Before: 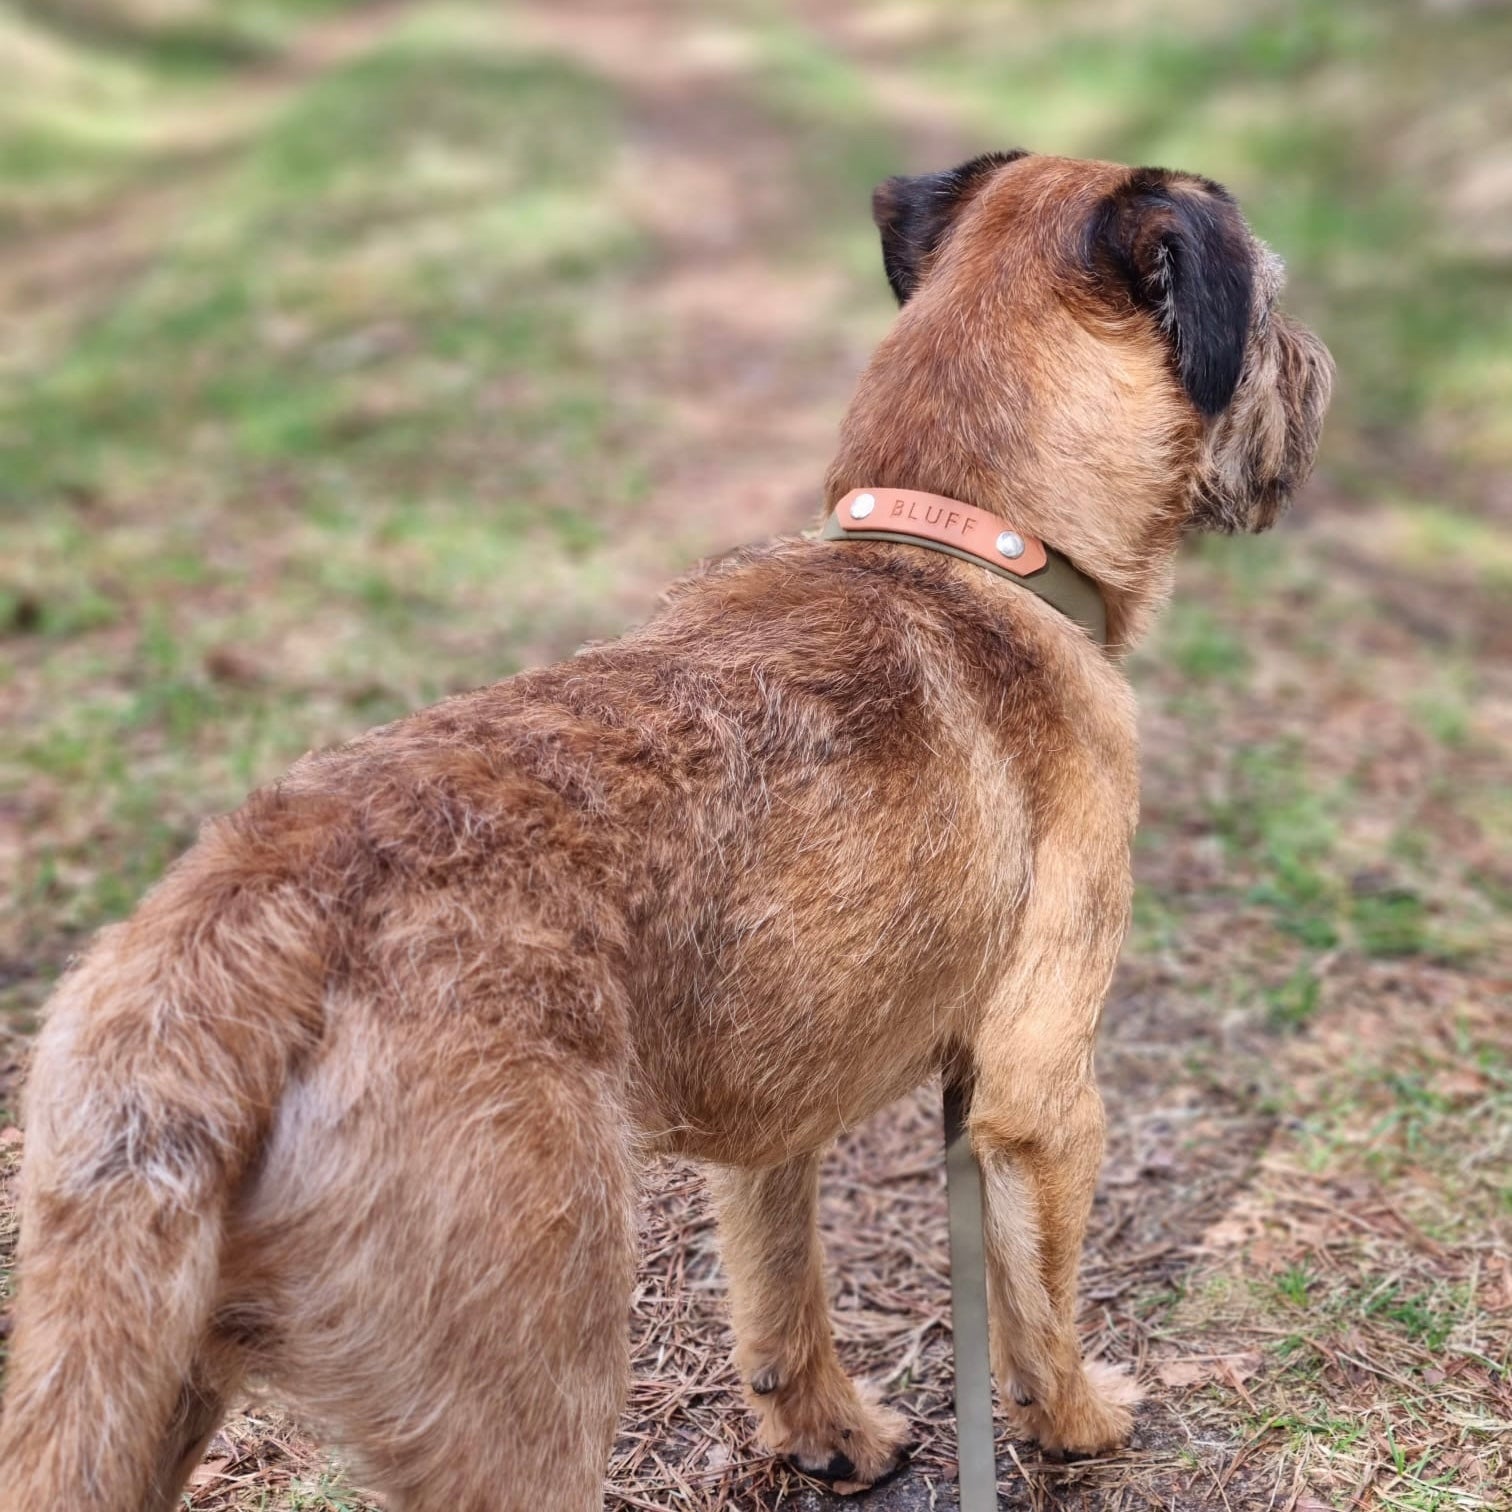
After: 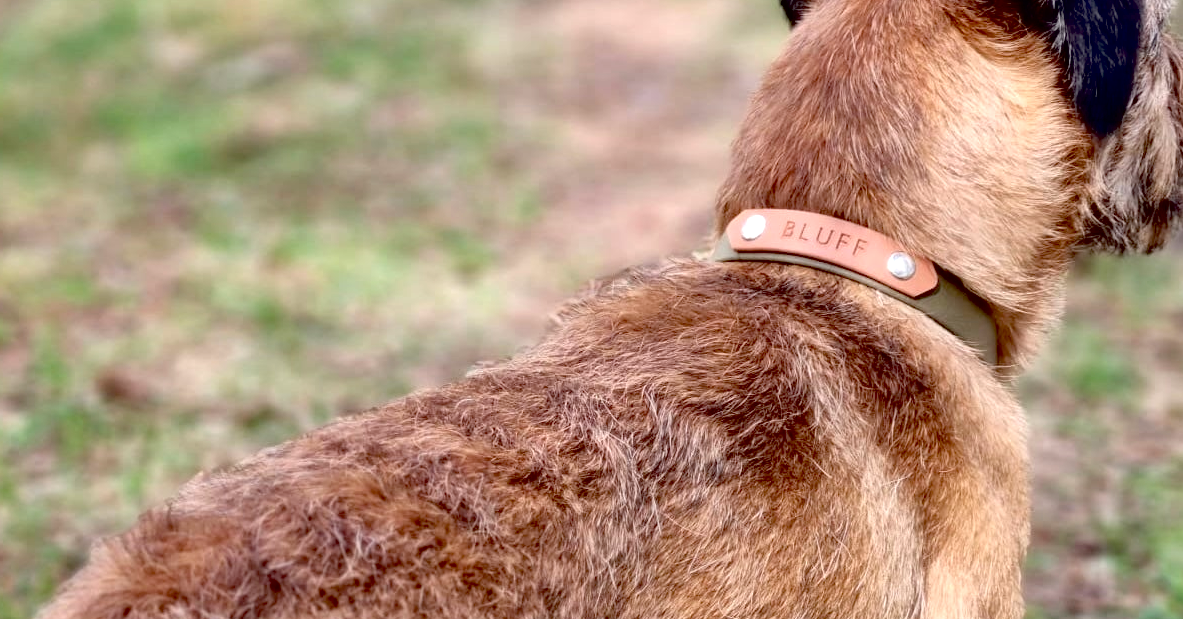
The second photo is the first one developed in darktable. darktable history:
contrast brightness saturation: contrast 0.008, saturation -0.067
crop: left 7.234%, top 18.467%, right 14.471%, bottom 40.573%
exposure: black level correction 0.032, exposure 0.316 EV, compensate highlight preservation false
